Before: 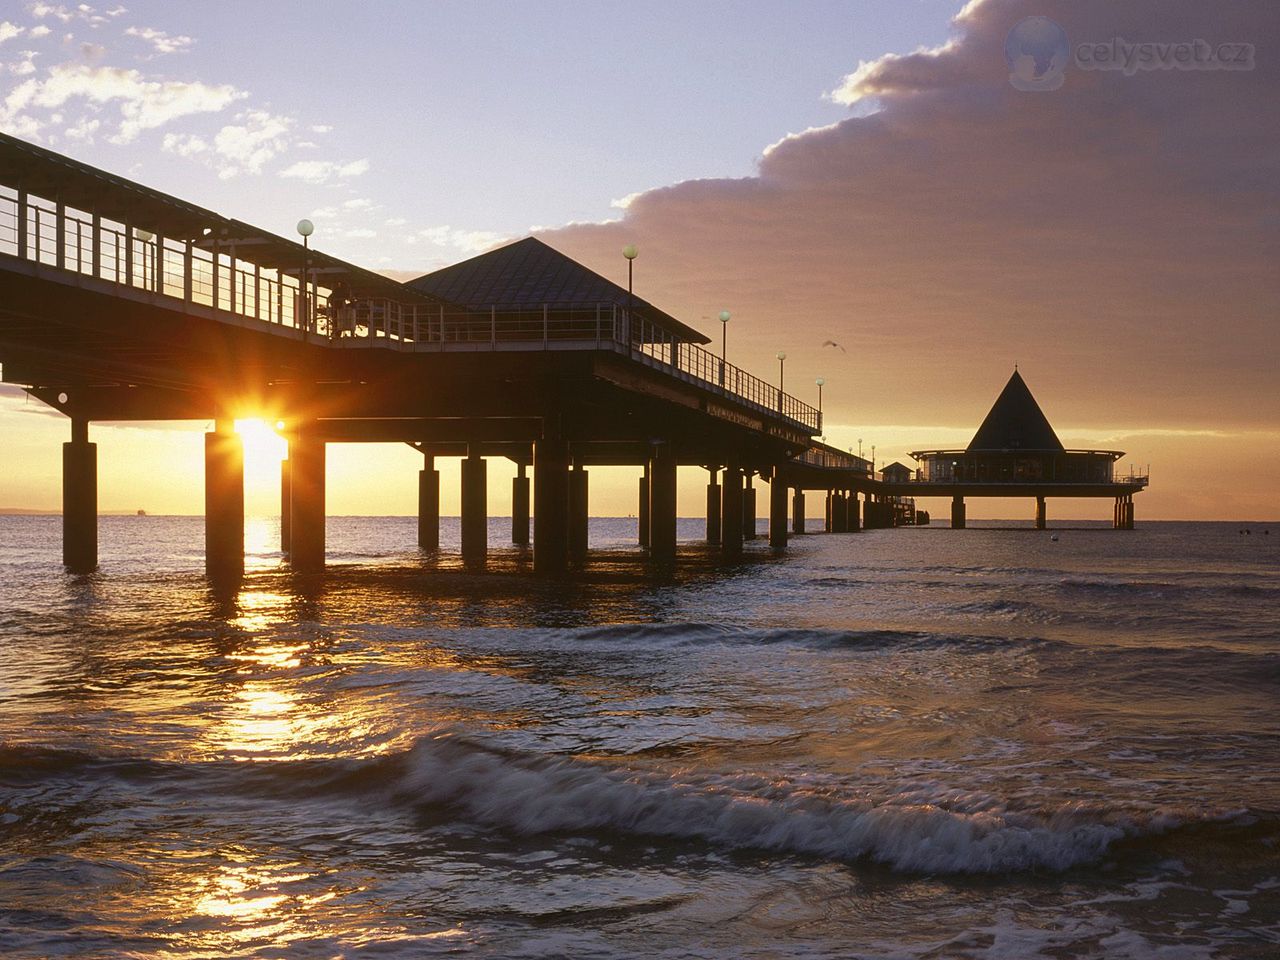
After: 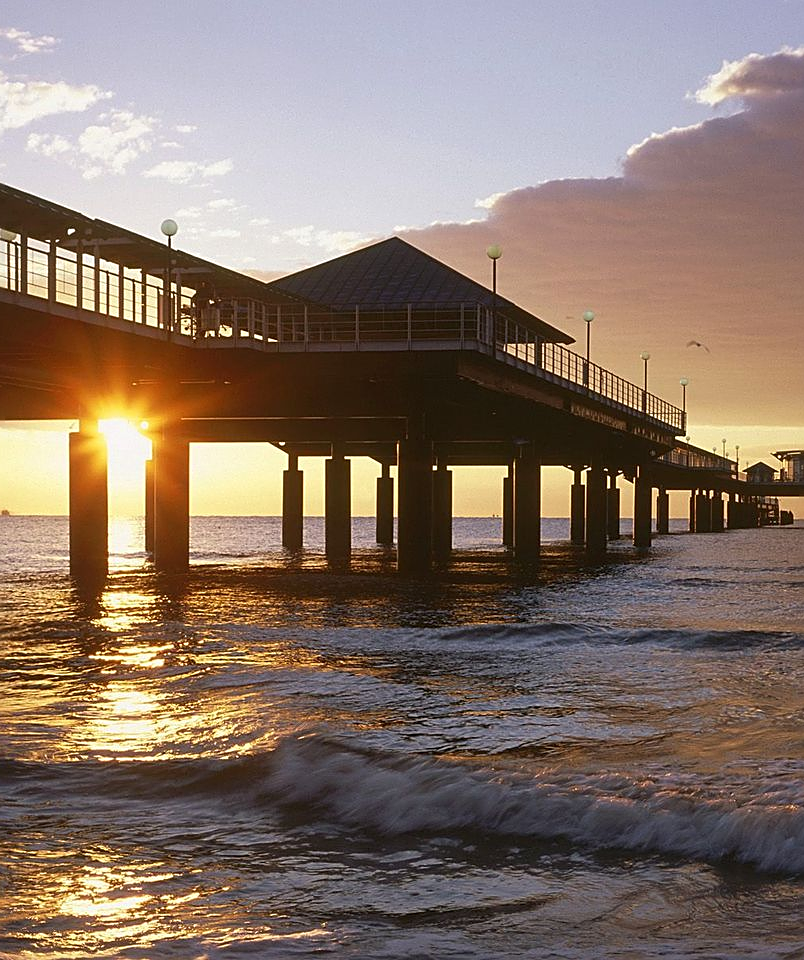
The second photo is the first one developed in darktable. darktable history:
crop: left 10.644%, right 26.528%
sharpen: on, module defaults
